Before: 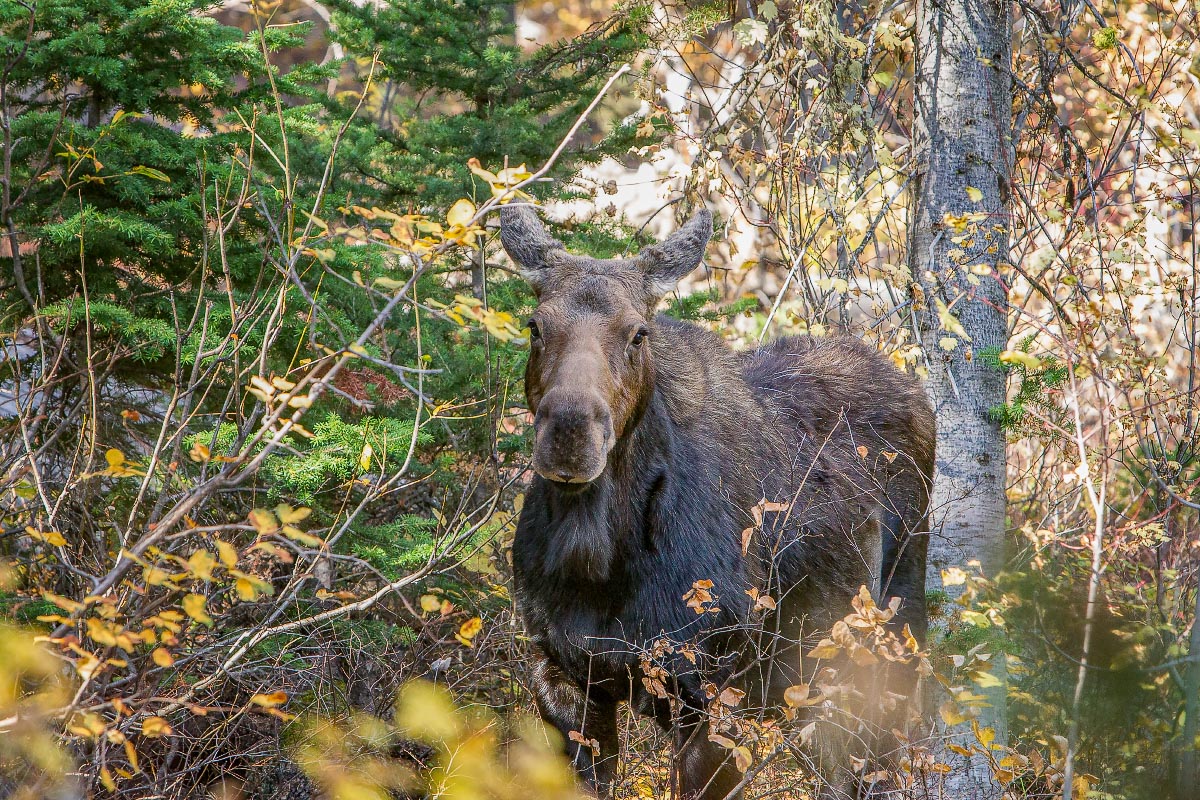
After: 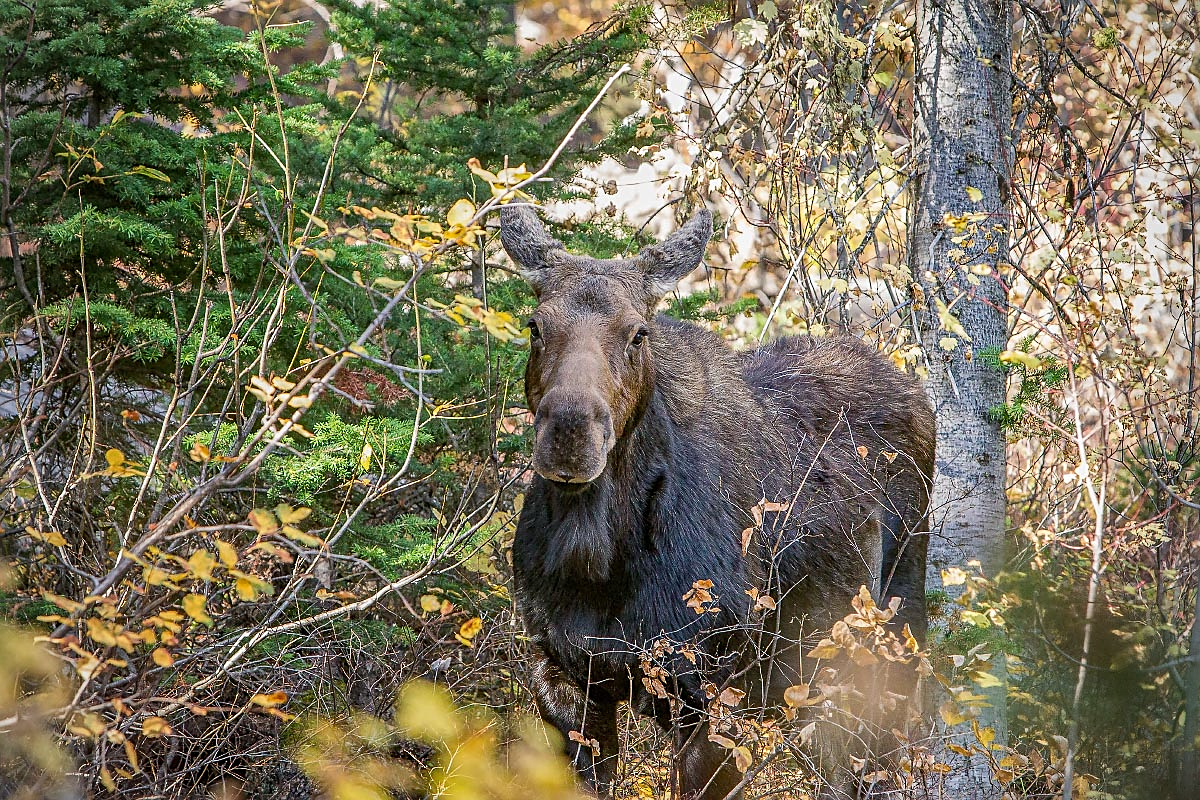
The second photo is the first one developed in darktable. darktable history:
sharpen: on, module defaults
tone equalizer: edges refinement/feathering 500, mask exposure compensation -1.57 EV, preserve details no
vignetting: fall-off radius 61.12%, unbound false
